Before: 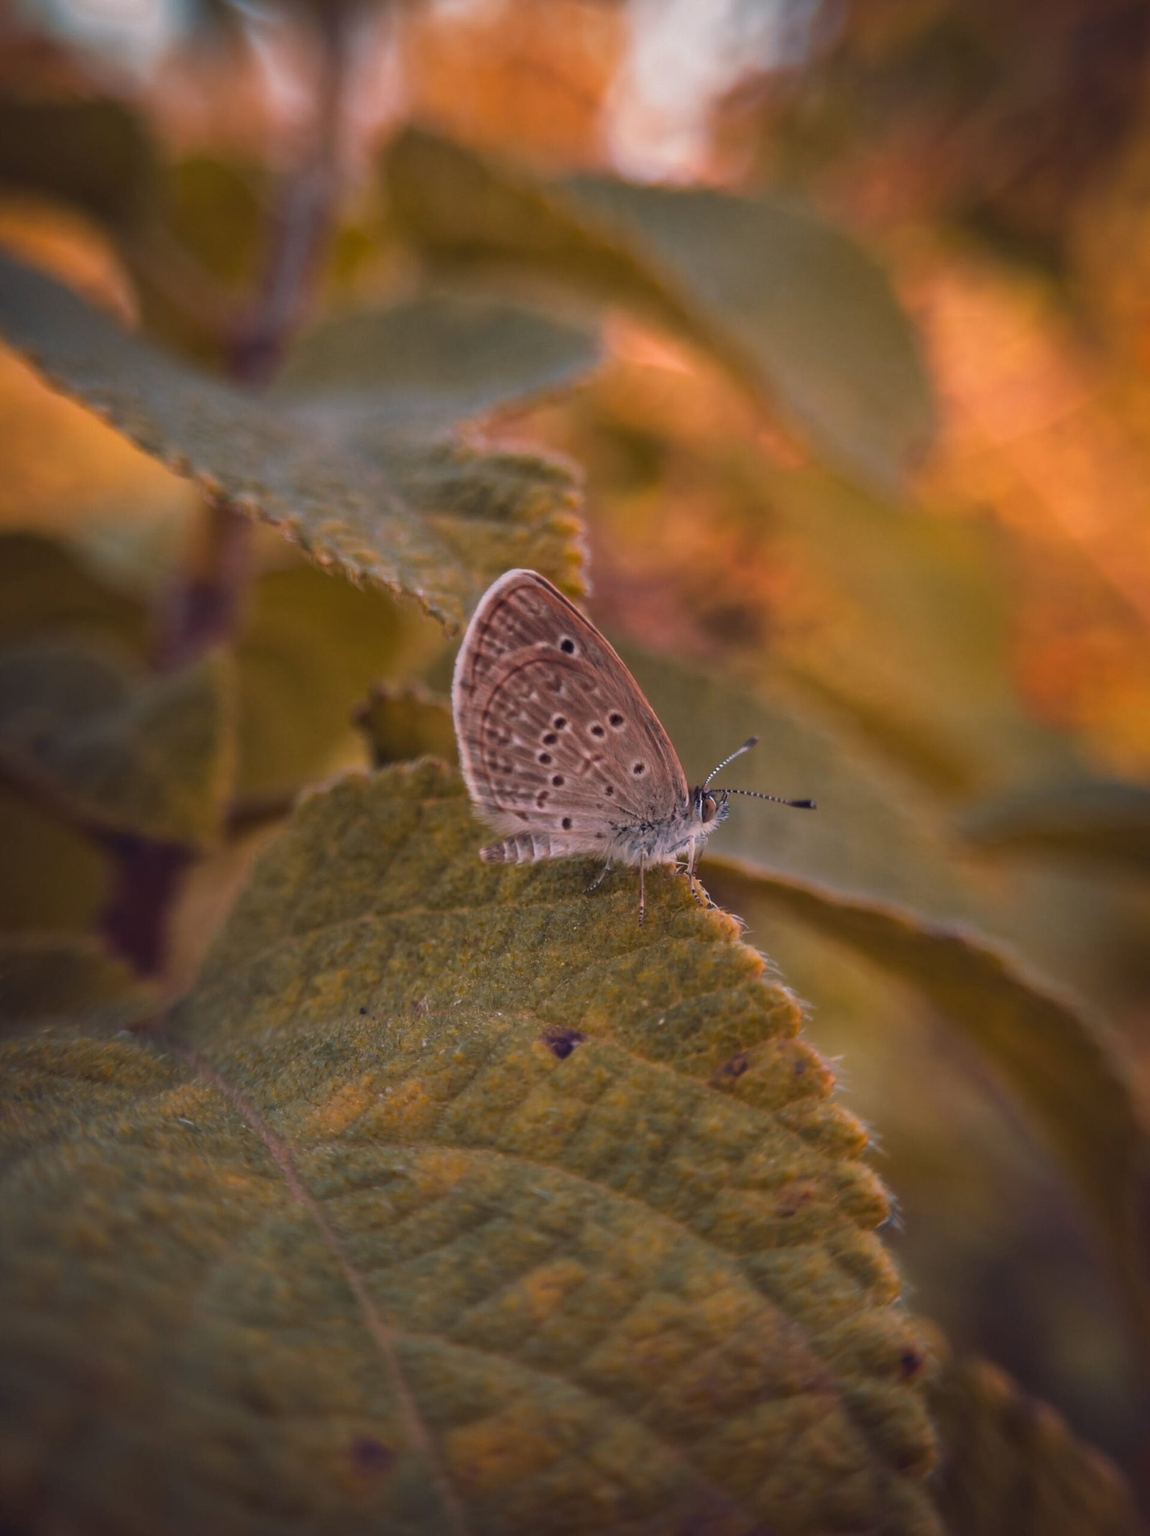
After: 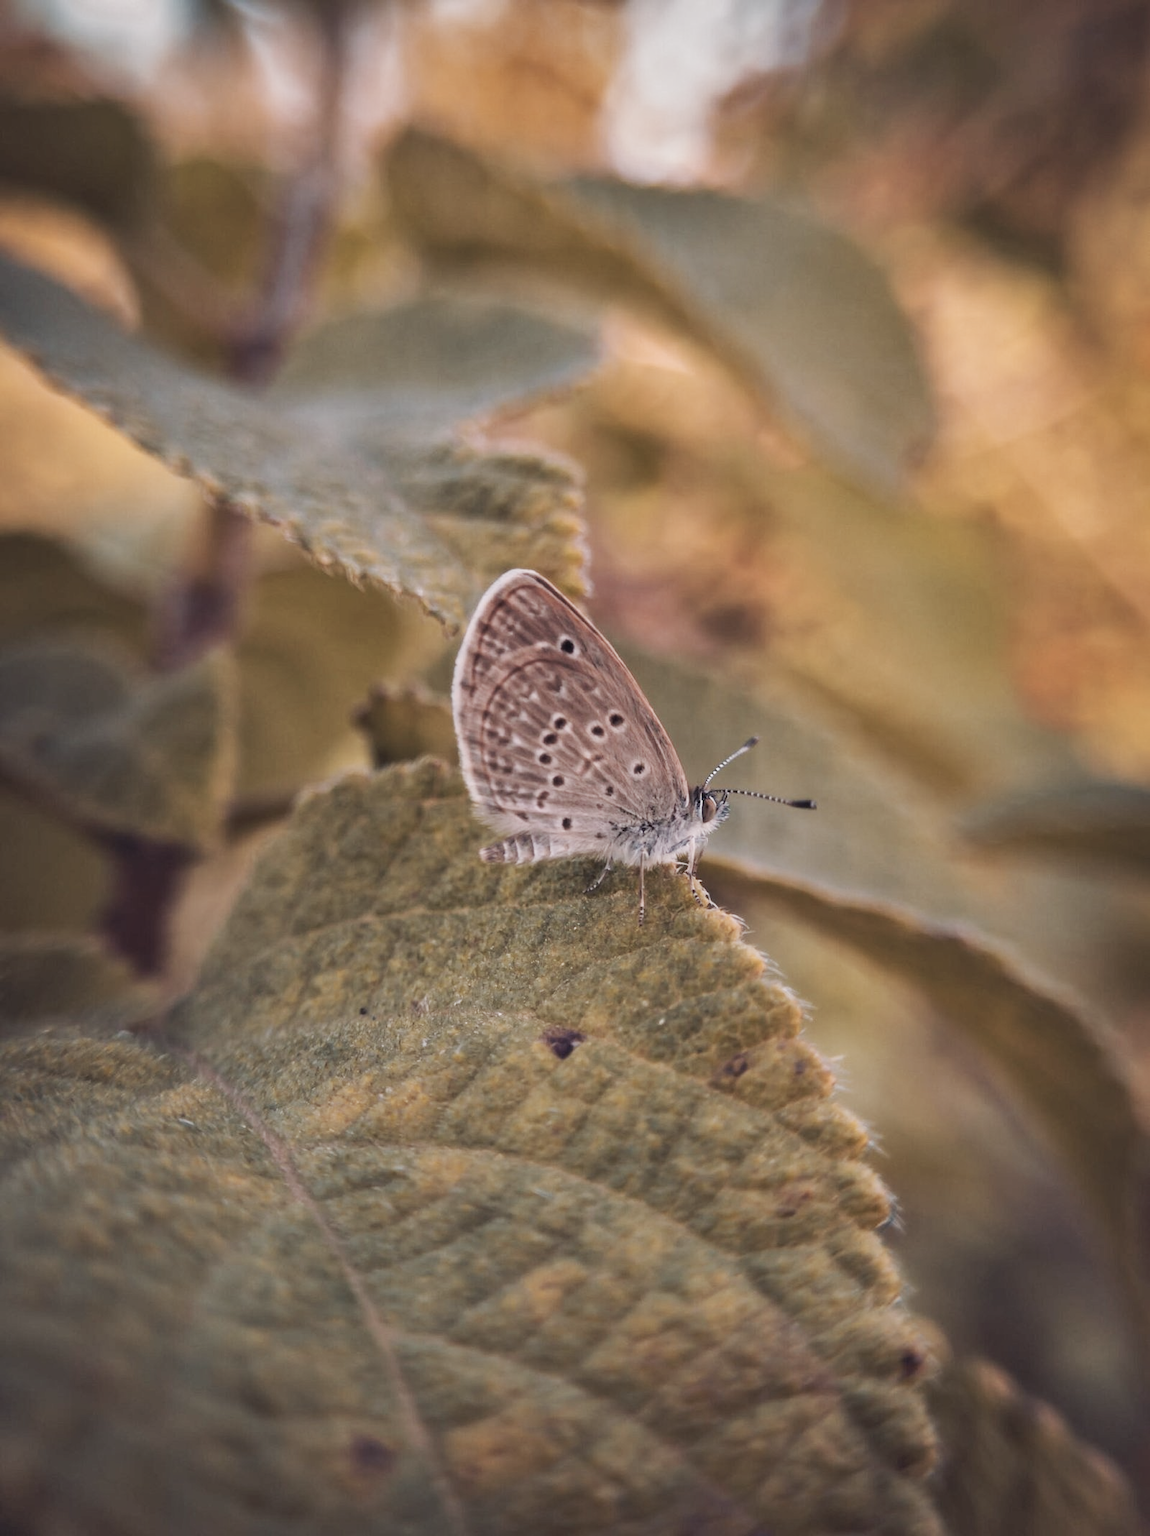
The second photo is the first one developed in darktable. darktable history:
tone equalizer: on, module defaults
color zones: curves: ch1 [(0, 0.292) (0.001, 0.292) (0.2, 0.264) (0.4, 0.248) (0.6, 0.248) (0.8, 0.264) (0.999, 0.292) (1, 0.292)]
shadows and highlights: radius 109.51, shadows 40.62, highlights -72.04, low approximation 0.01, soften with gaussian
tone curve: curves: ch0 [(0, 0) (0.003, 0.003) (0.011, 0.014) (0.025, 0.033) (0.044, 0.06) (0.069, 0.096) (0.1, 0.132) (0.136, 0.174) (0.177, 0.226) (0.224, 0.282) (0.277, 0.352) (0.335, 0.435) (0.399, 0.524) (0.468, 0.615) (0.543, 0.695) (0.623, 0.771) (0.709, 0.835) (0.801, 0.894) (0.898, 0.944) (1, 1)], preserve colors none
